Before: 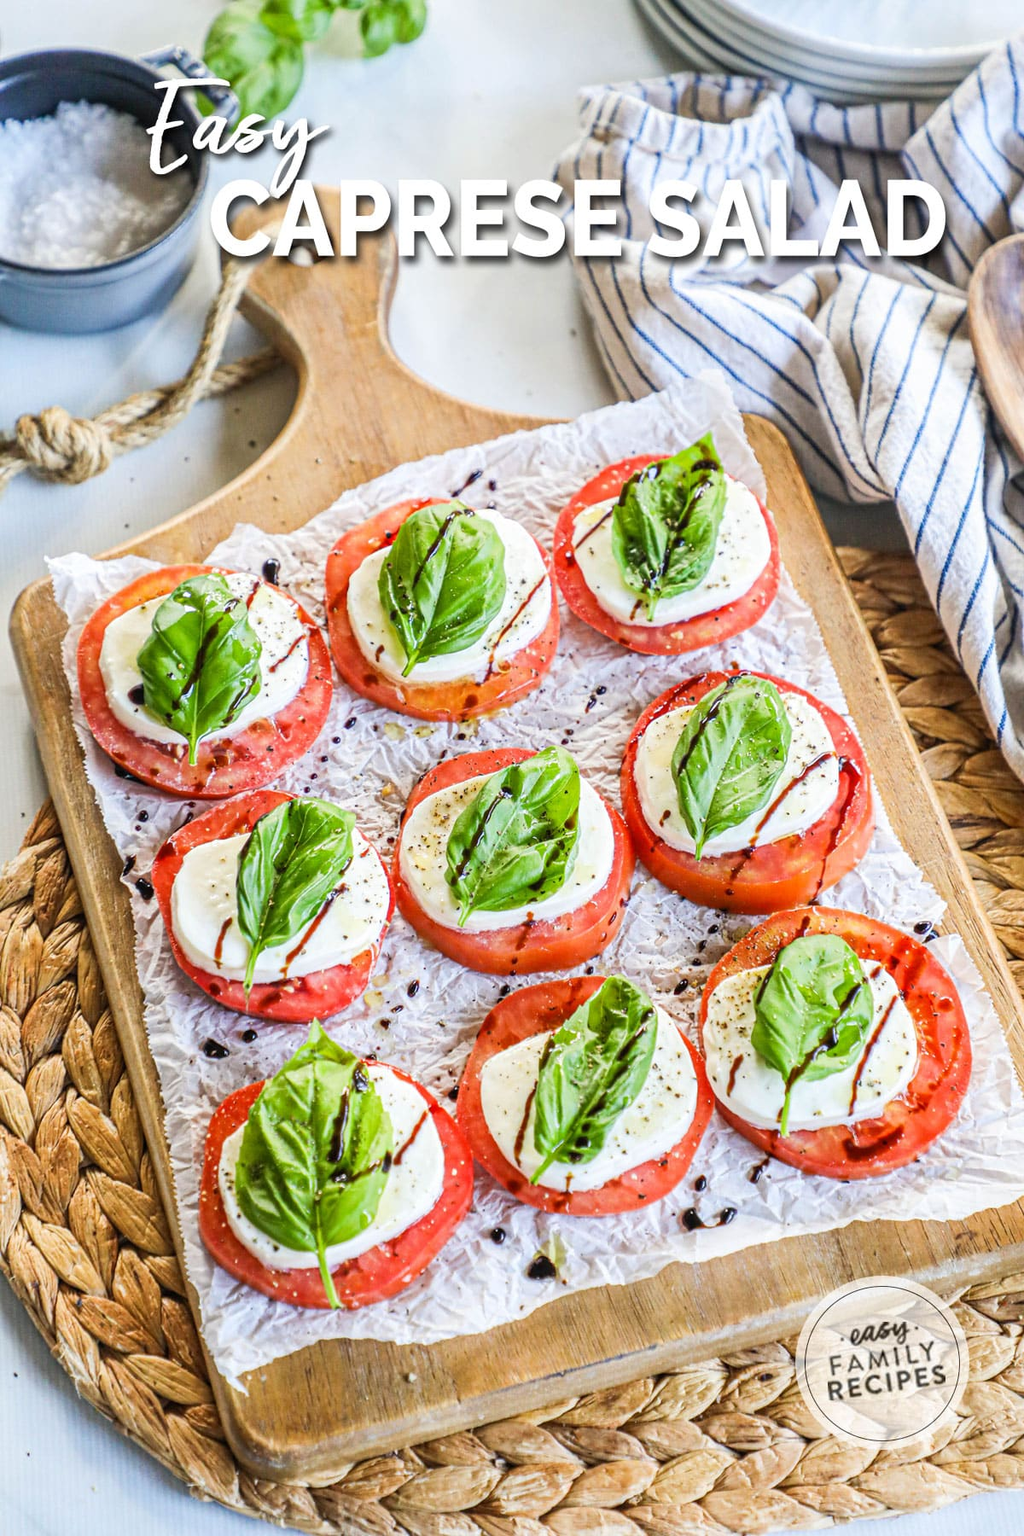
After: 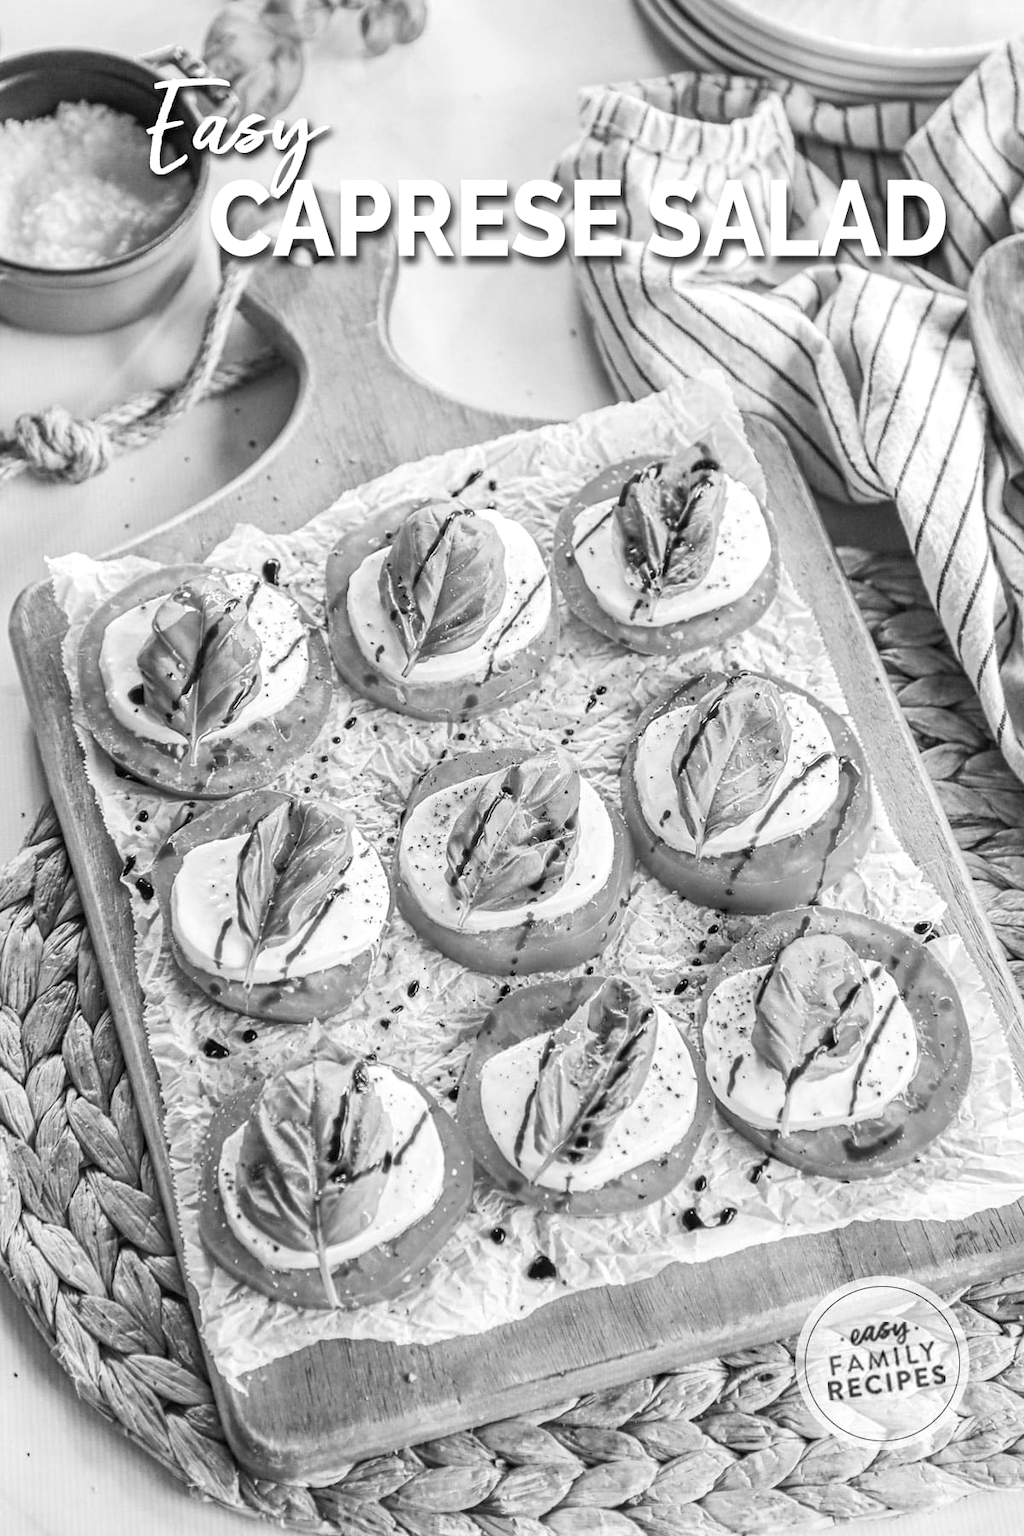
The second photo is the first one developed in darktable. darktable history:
monochrome: on, module defaults
white balance: red 1.127, blue 0.943
